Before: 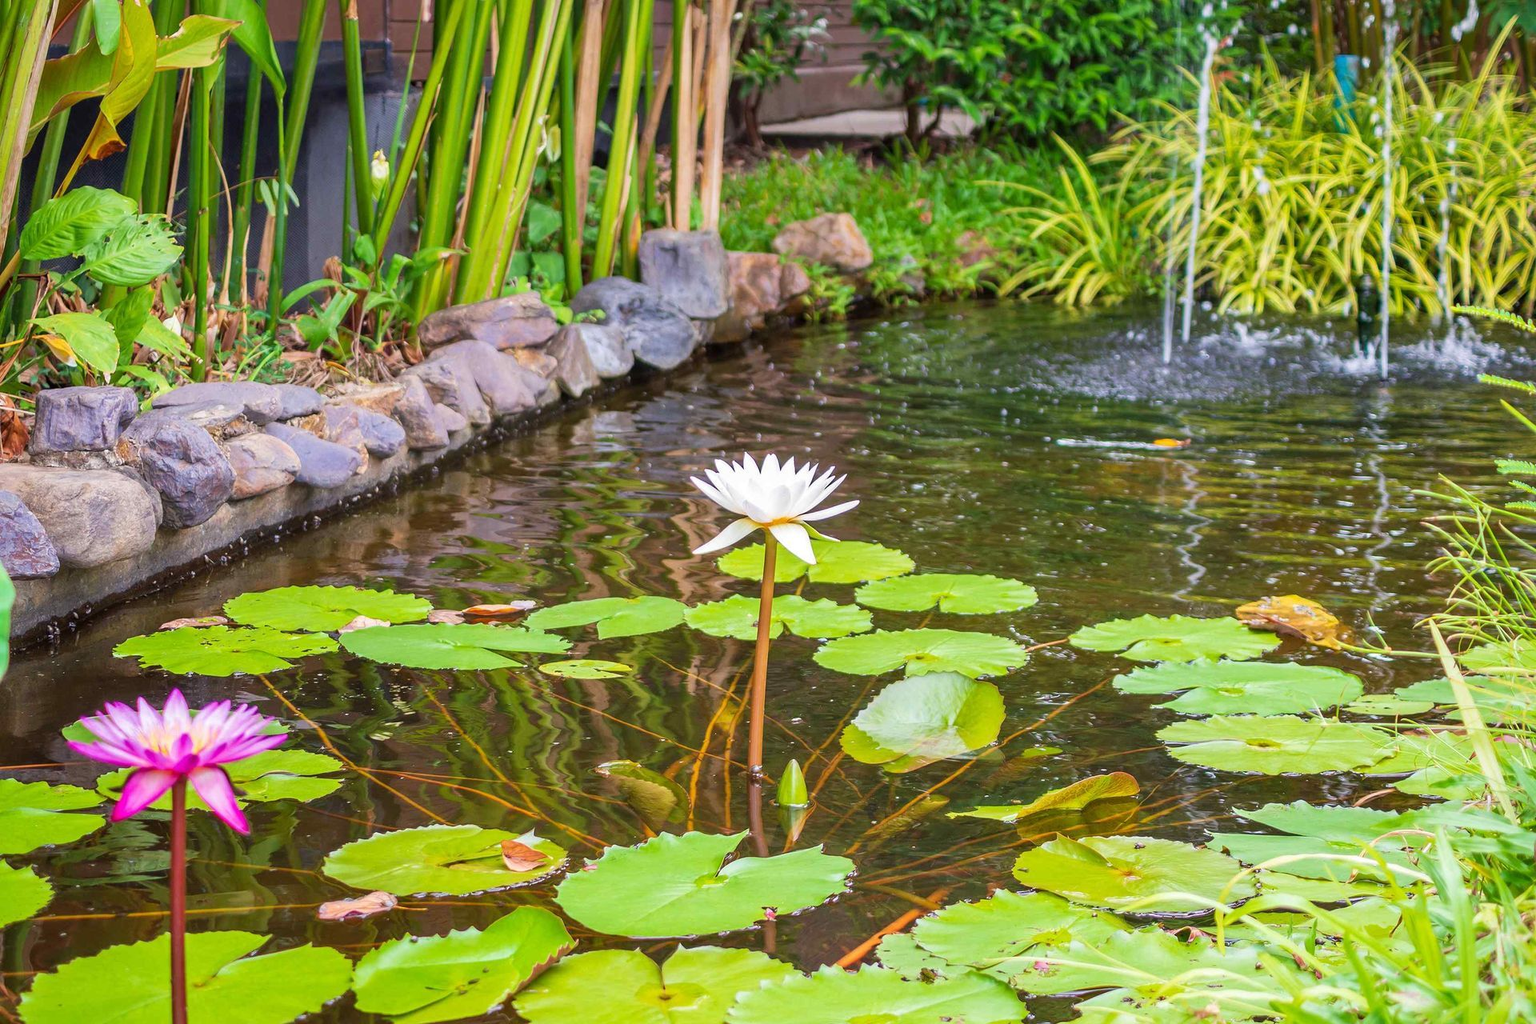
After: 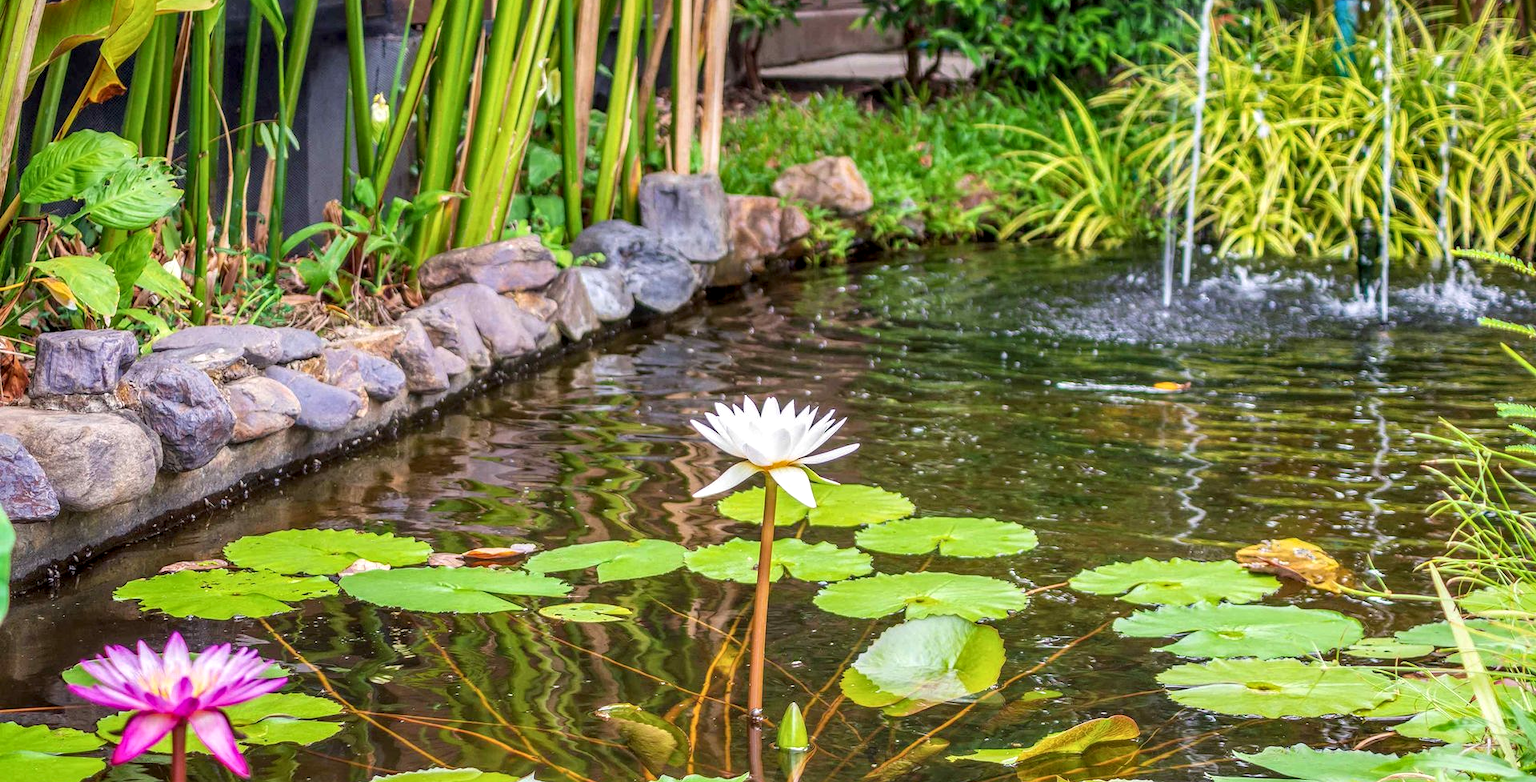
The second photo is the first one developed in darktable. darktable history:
crop: top 5.611%, bottom 17.978%
local contrast: highlights 62%, detail 143%, midtone range 0.421
